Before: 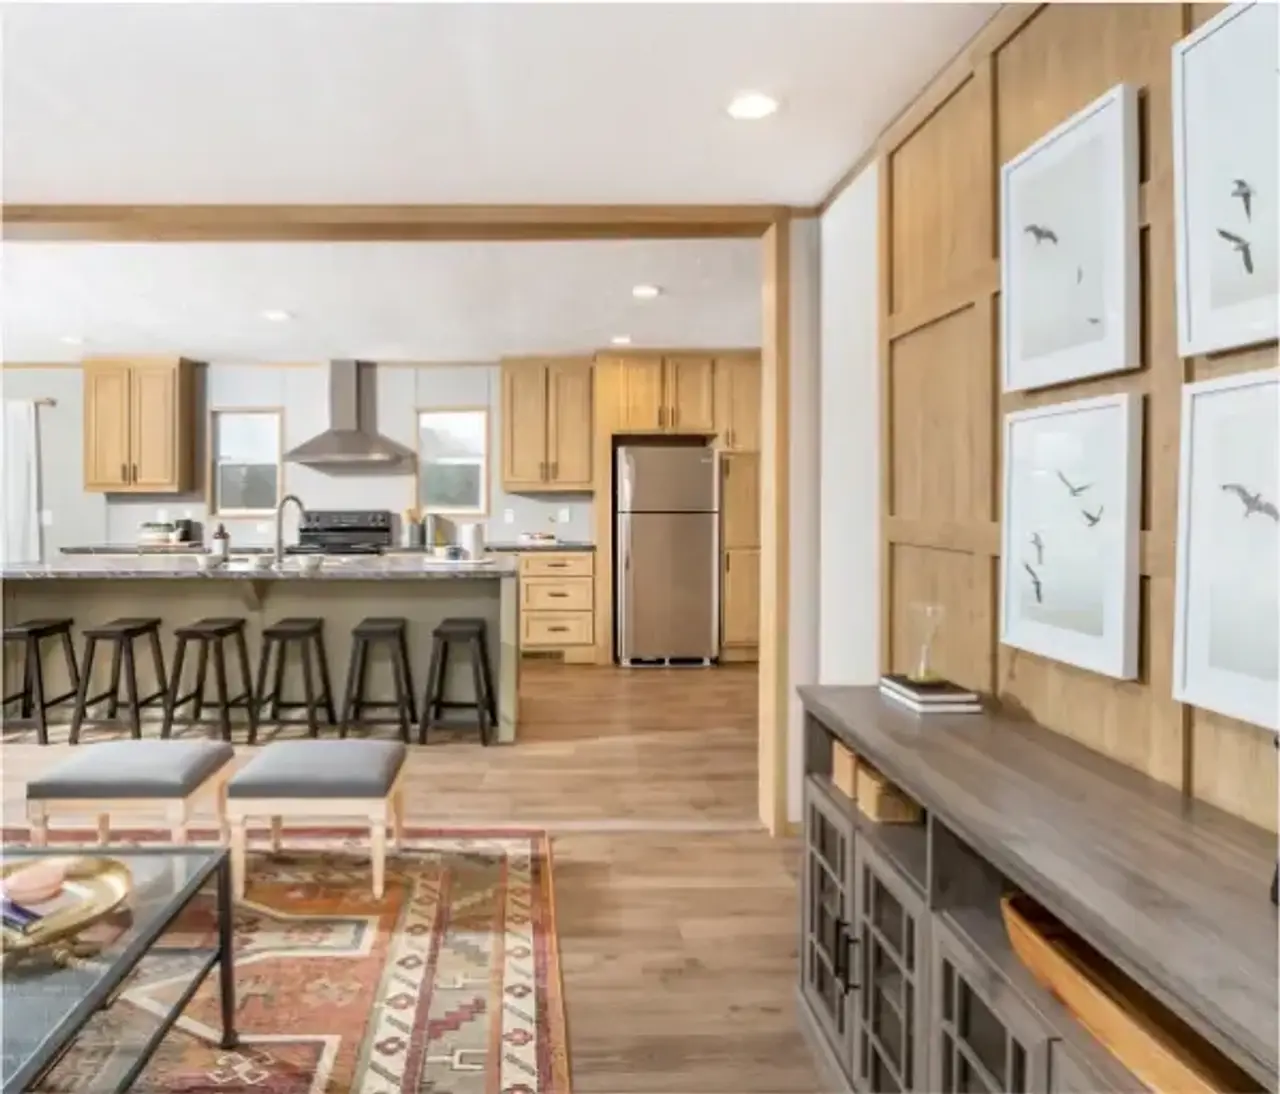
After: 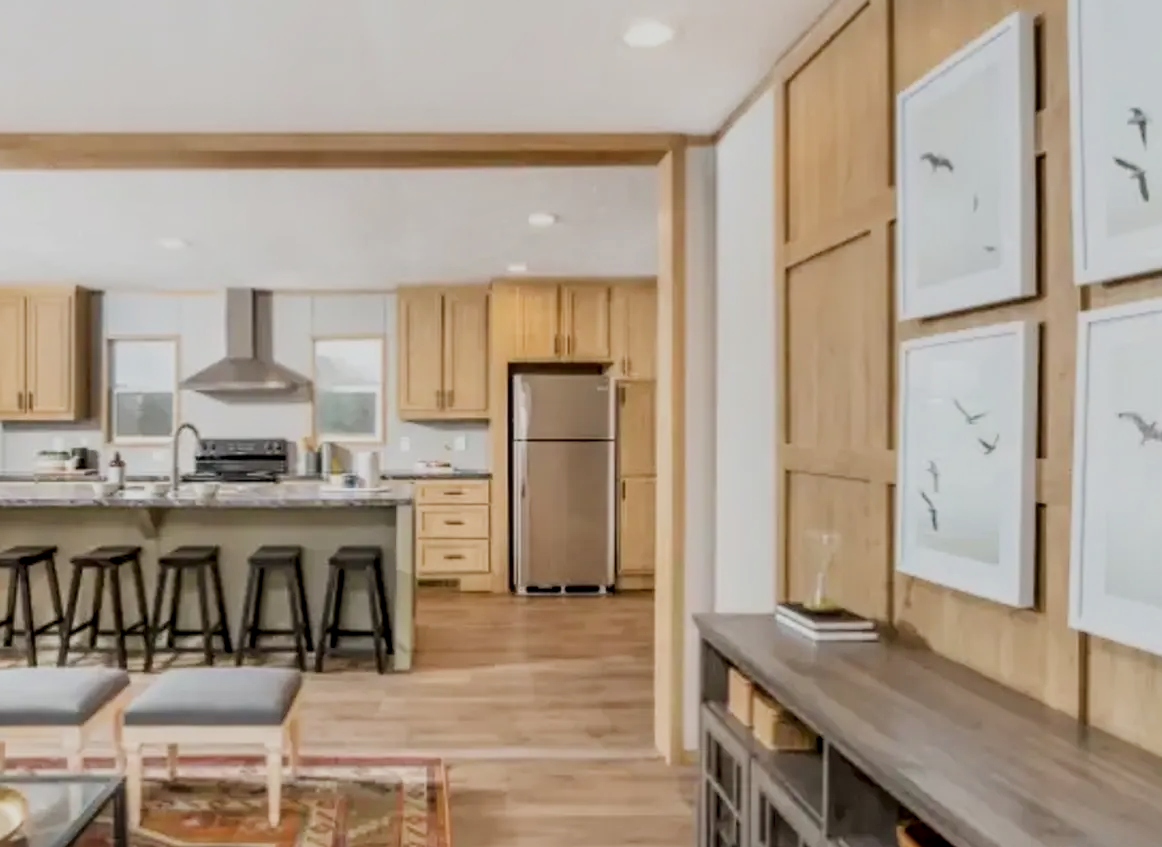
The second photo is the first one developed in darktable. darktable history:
local contrast: on, module defaults
crop: left 8.155%, top 6.611%, bottom 15.385%
filmic rgb: black relative exposure -16 EV, white relative exposure 6.12 EV, hardness 5.22
